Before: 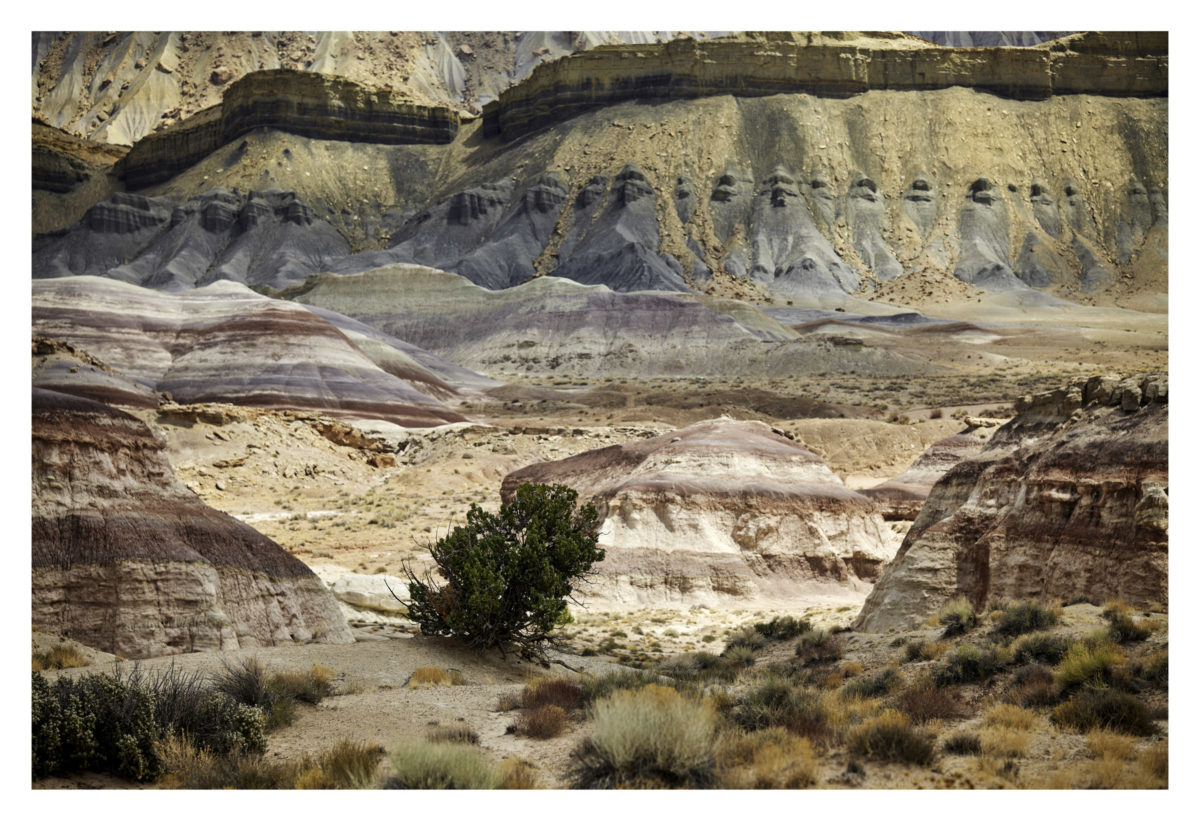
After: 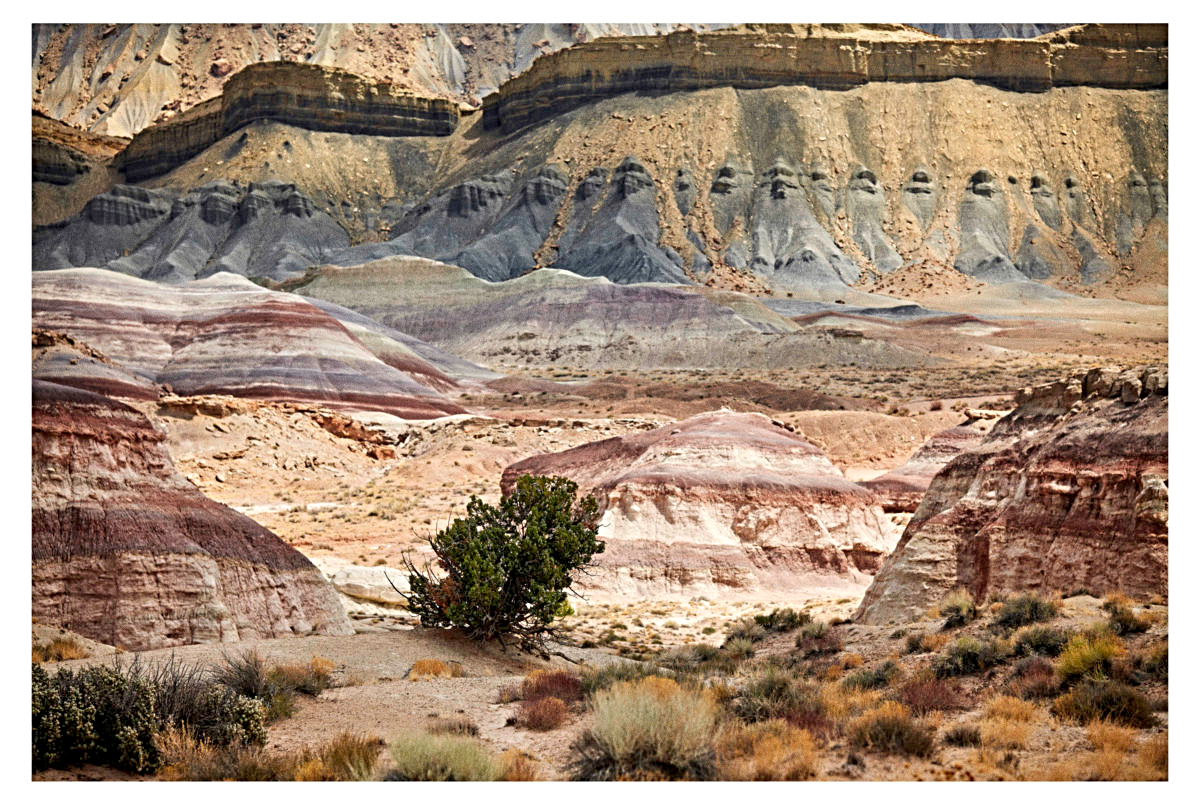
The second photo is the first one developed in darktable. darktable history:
sharpen: radius 4
crop: top 1.049%, right 0.001%
grain: coarseness 0.09 ISO
